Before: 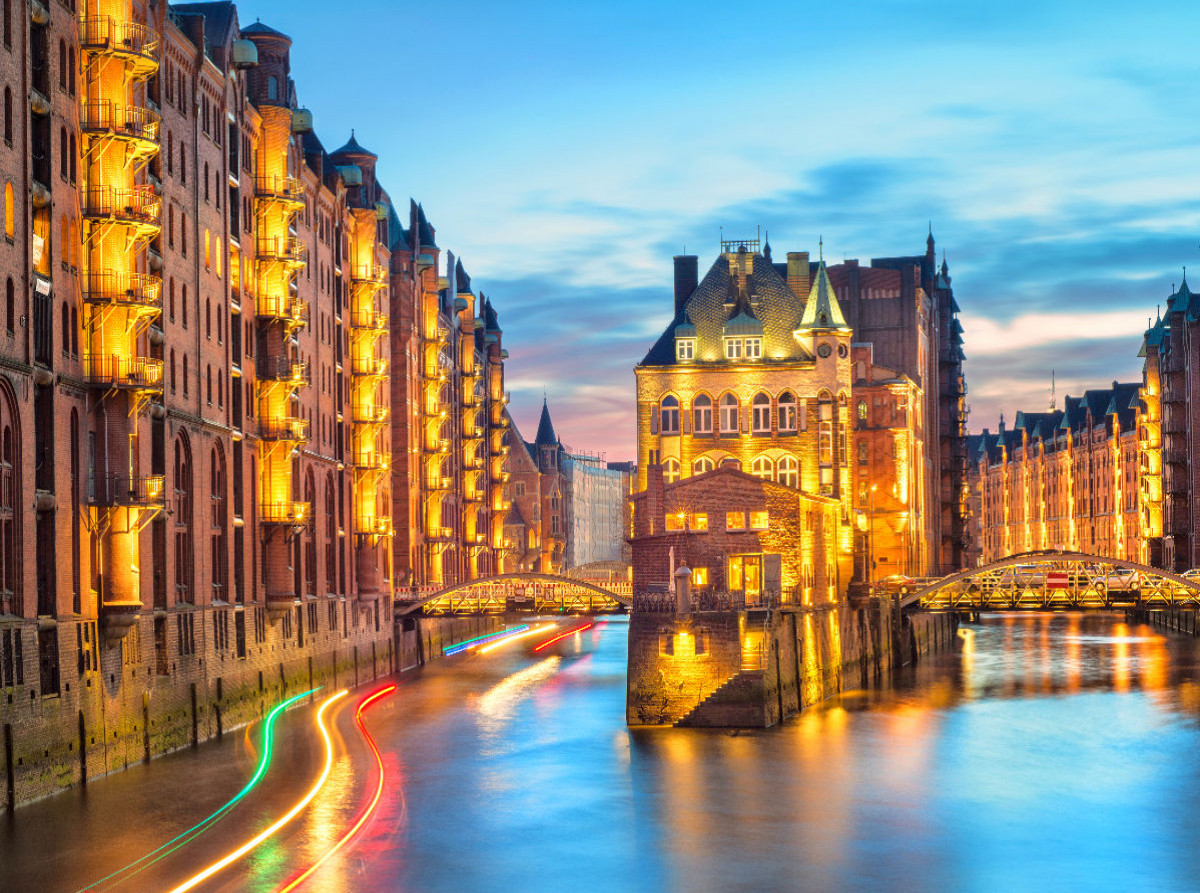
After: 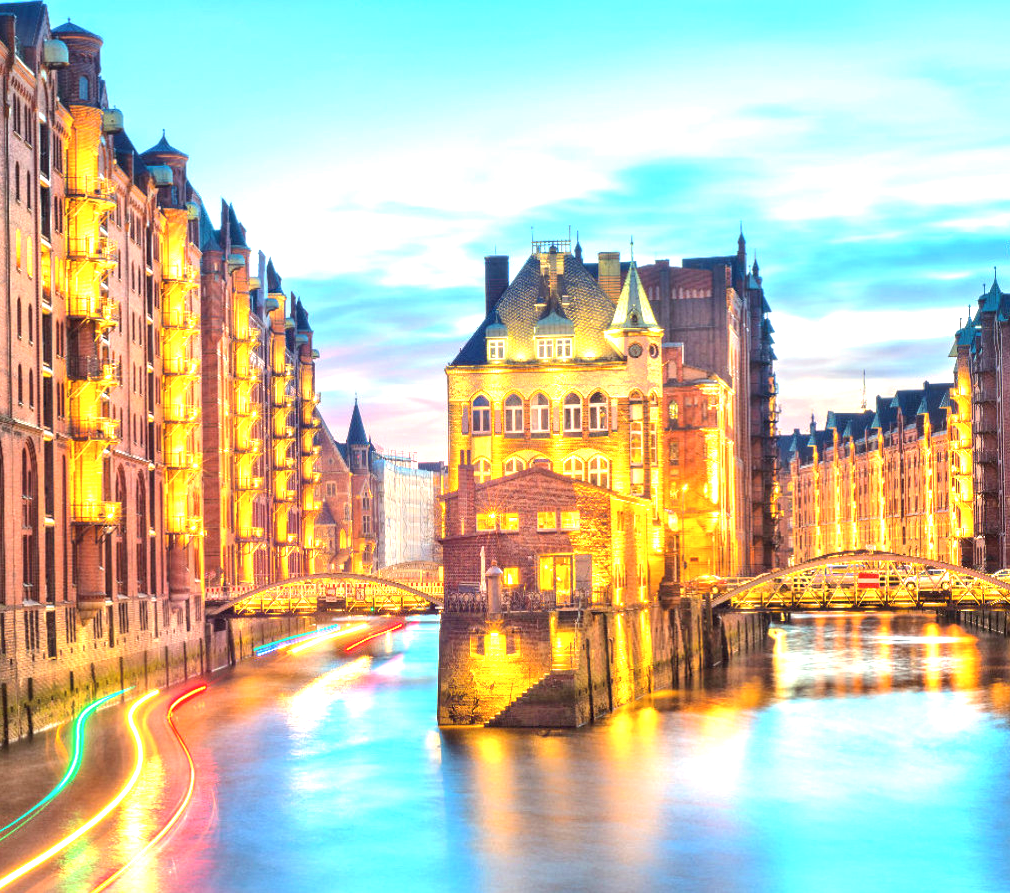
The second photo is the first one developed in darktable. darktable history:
contrast brightness saturation: saturation -0.025
crop: left 15.801%
exposure: black level correction 0, exposure 1.2 EV, compensate highlight preservation false
